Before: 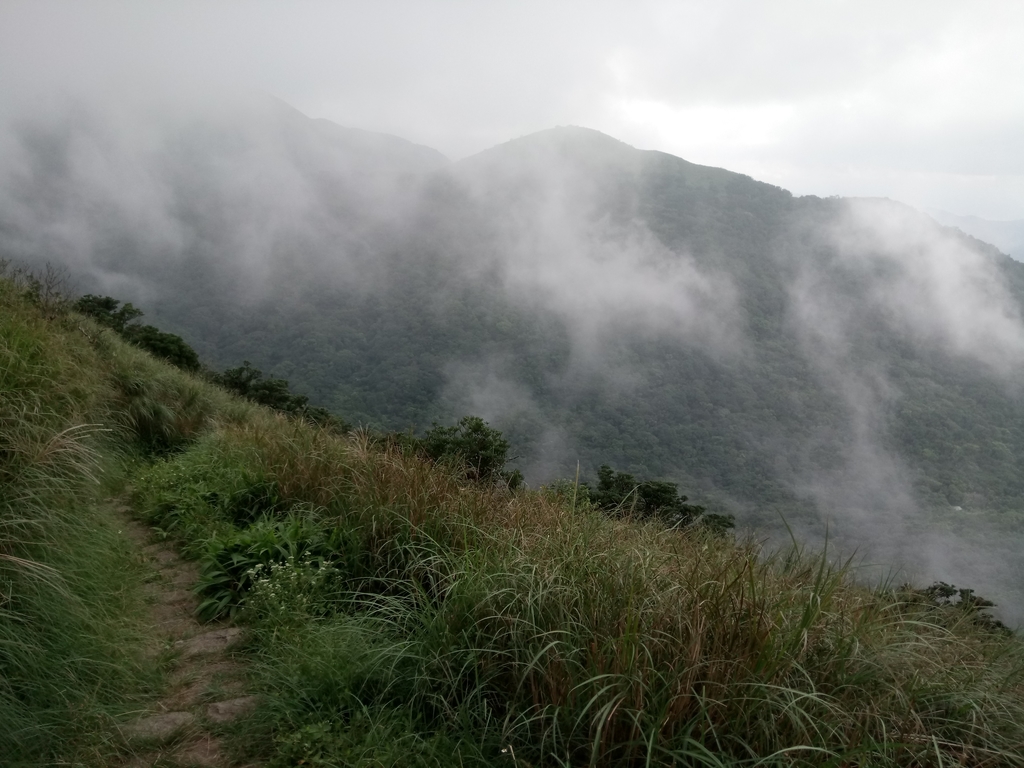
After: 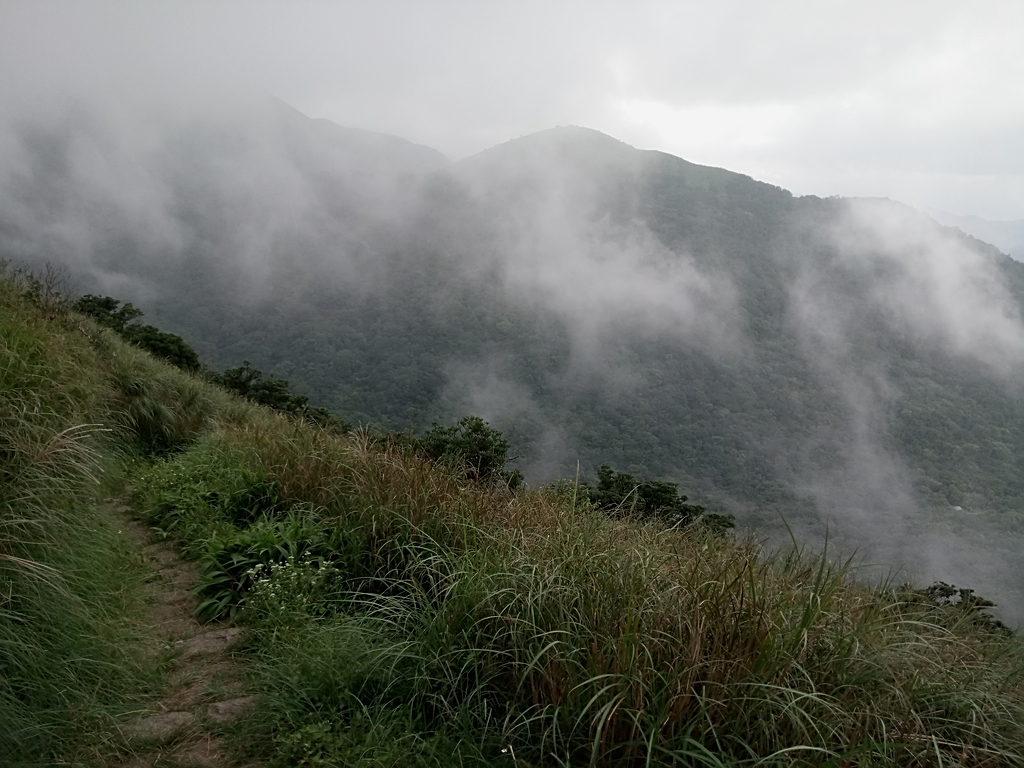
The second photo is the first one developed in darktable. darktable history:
sharpen: on, module defaults
exposure: exposure -0.146 EV, compensate highlight preservation false
